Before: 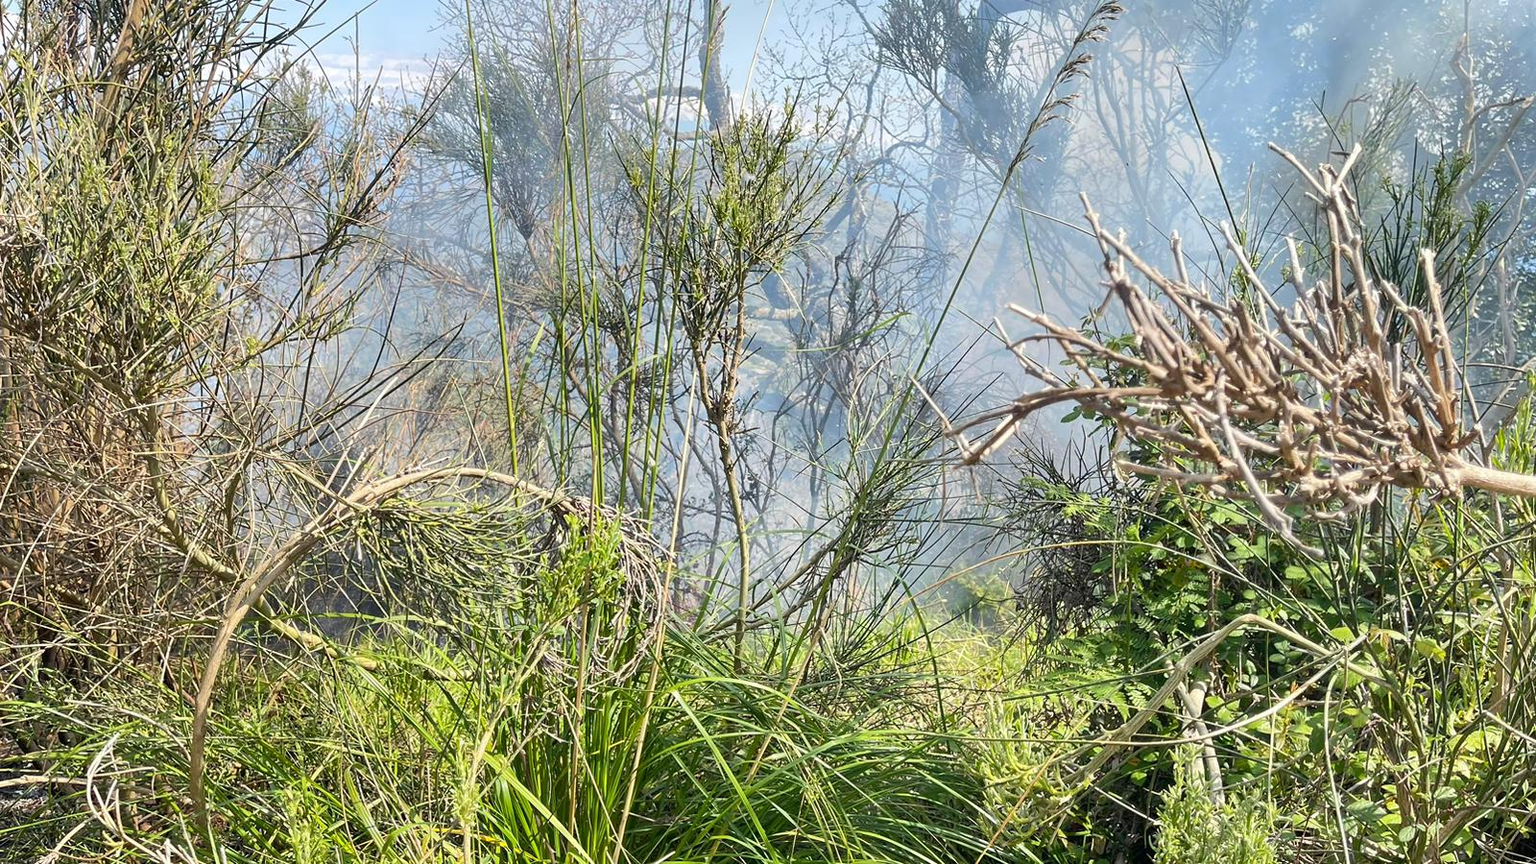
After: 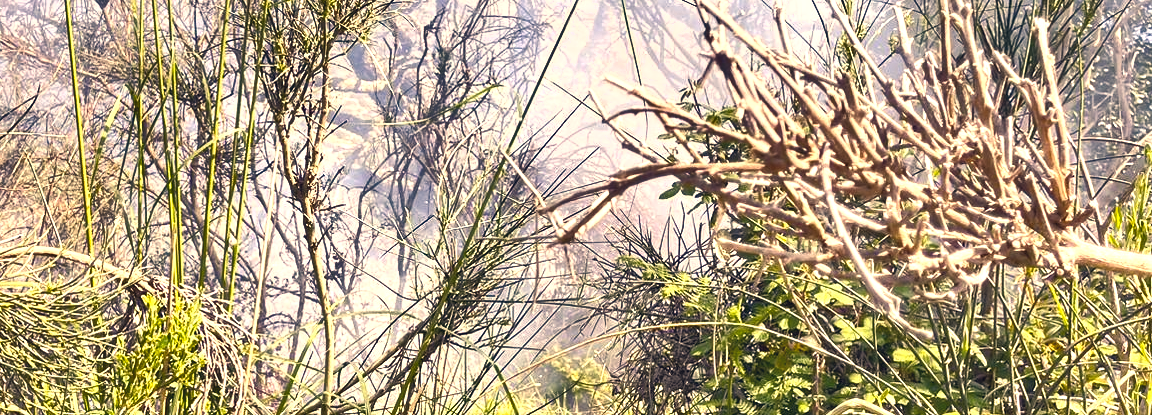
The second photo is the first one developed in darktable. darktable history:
crop and rotate: left 27.944%, top 26.781%, bottom 27.081%
color balance rgb: global offset › luminance 0.248%, perceptual saturation grading › global saturation 15.436%, perceptual saturation grading › highlights -19.505%, perceptual saturation grading › shadows 20.46%, perceptual brilliance grading › global brilliance 25.503%, global vibrance 20%
shadows and highlights: soften with gaussian
color correction: highlights a* 20.11, highlights b* 27.07, shadows a* 3.43, shadows b* -16.76, saturation 0.736
